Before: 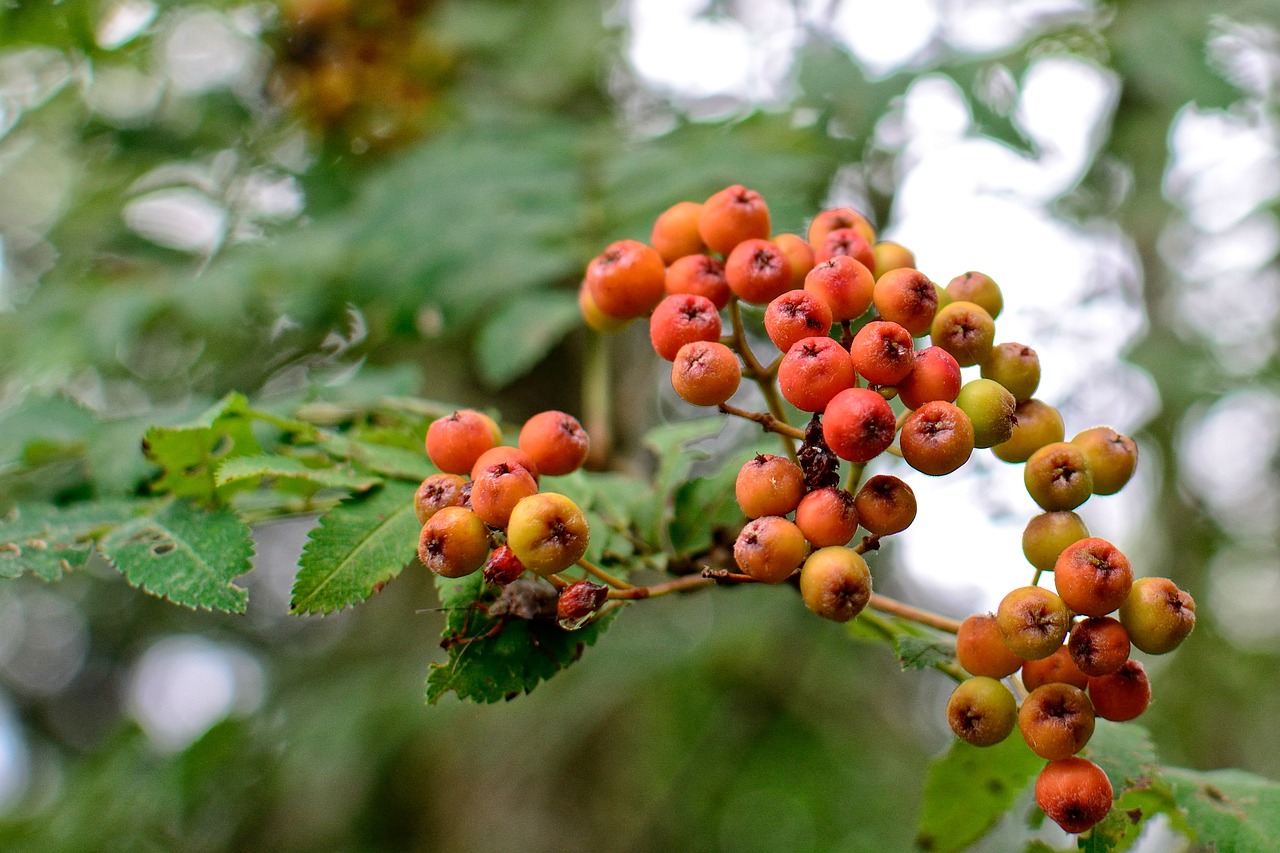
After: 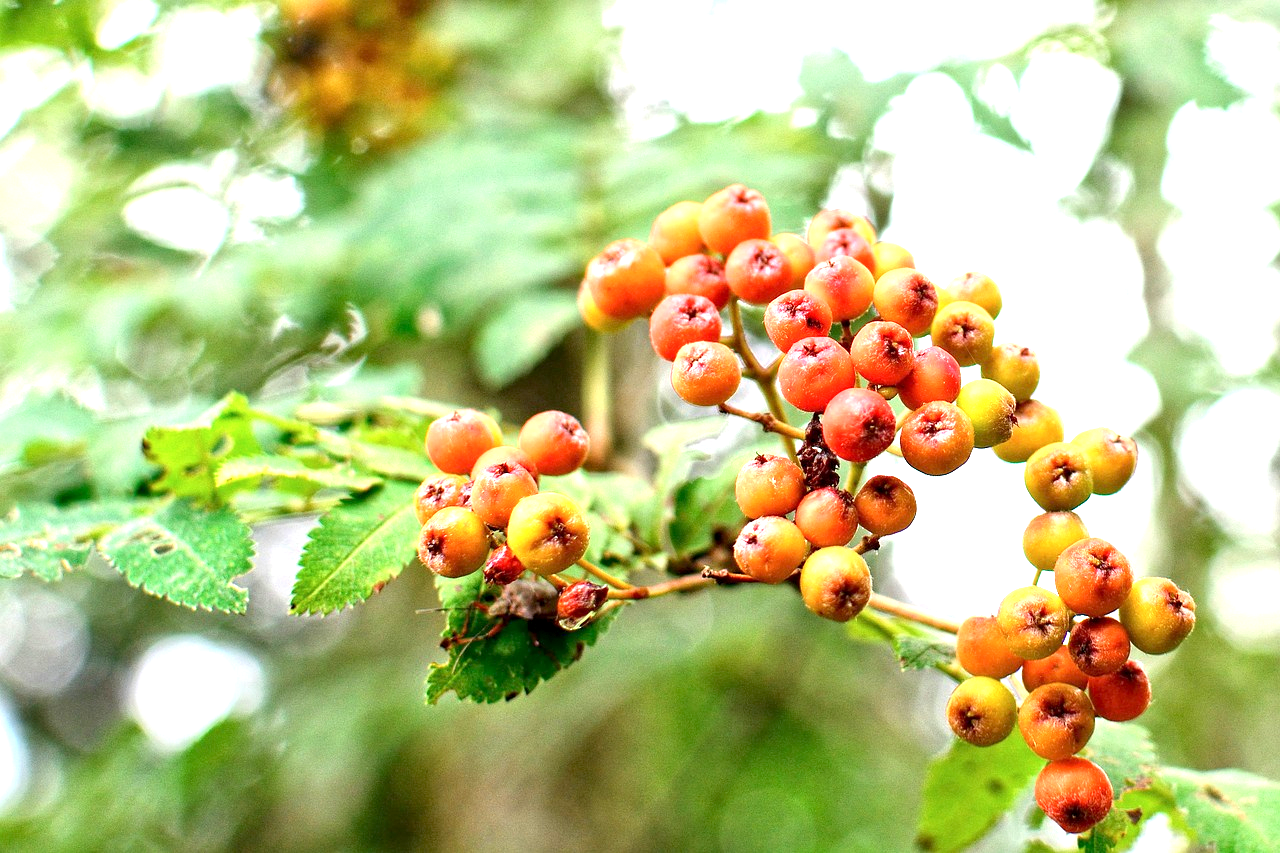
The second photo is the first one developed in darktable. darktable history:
exposure: black level correction 0.001, exposure 1.735 EV, compensate highlight preservation false
color balance: output saturation 98.5%
